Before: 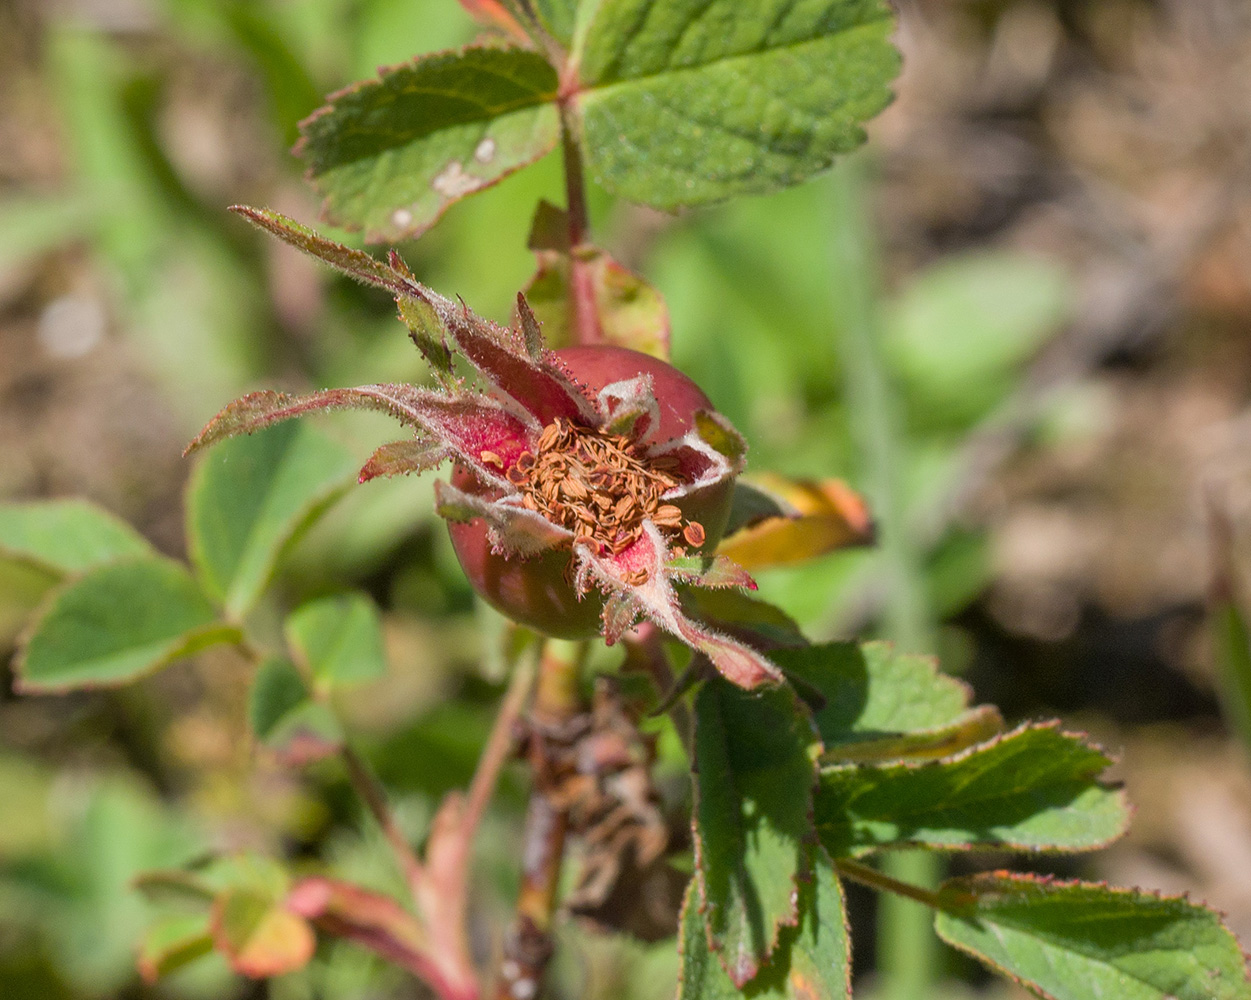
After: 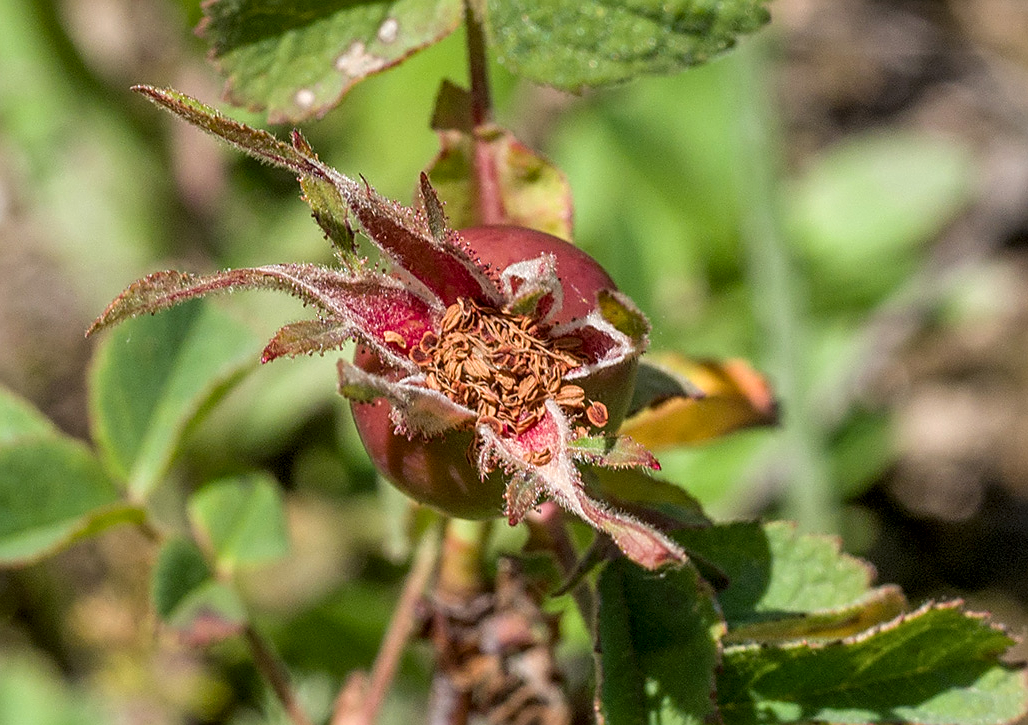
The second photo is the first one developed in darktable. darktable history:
crop: left 7.802%, top 12.018%, right 9.972%, bottom 15.459%
local contrast: highlights 61%, detail 143%, midtone range 0.435
sharpen: on, module defaults
